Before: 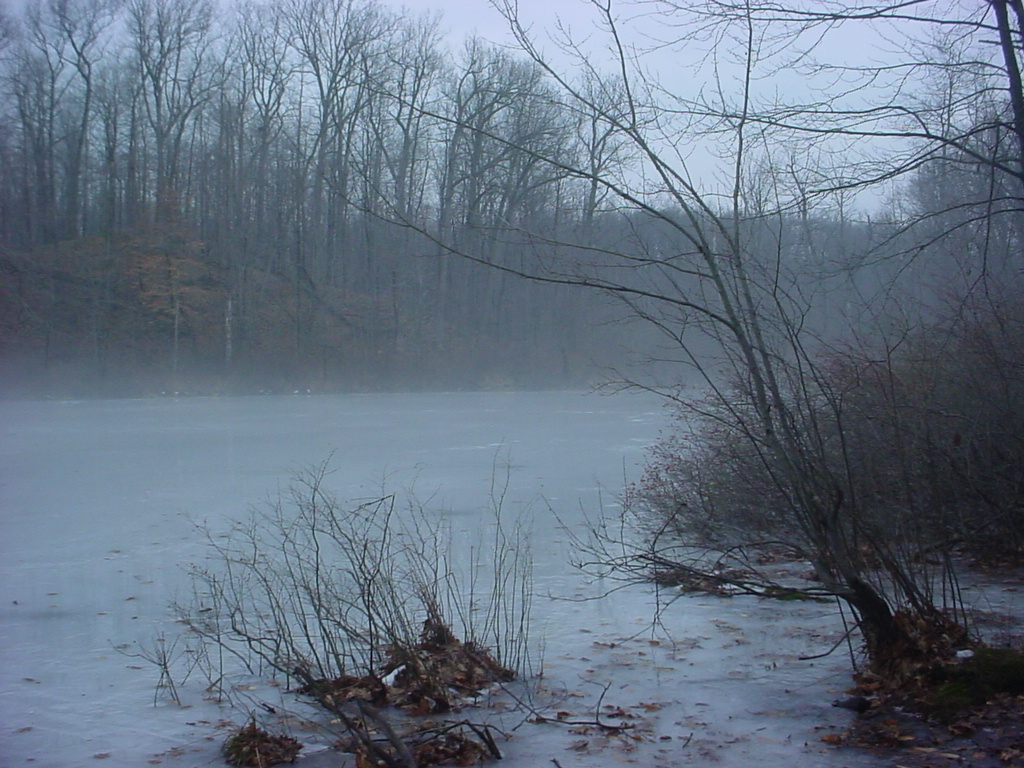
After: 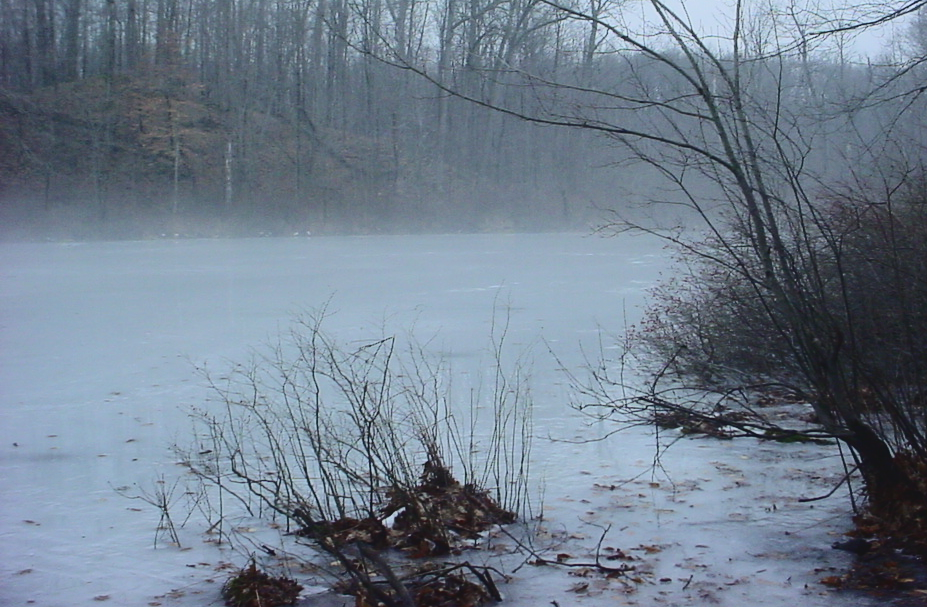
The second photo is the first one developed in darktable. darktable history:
crop: top 20.653%, right 9.433%, bottom 0.293%
tone curve: curves: ch0 [(0, 0) (0.003, 0.054) (0.011, 0.057) (0.025, 0.056) (0.044, 0.062) (0.069, 0.071) (0.1, 0.088) (0.136, 0.111) (0.177, 0.146) (0.224, 0.19) (0.277, 0.261) (0.335, 0.363) (0.399, 0.458) (0.468, 0.562) (0.543, 0.653) (0.623, 0.725) (0.709, 0.801) (0.801, 0.853) (0.898, 0.915) (1, 1)], color space Lab, independent channels, preserve colors none
